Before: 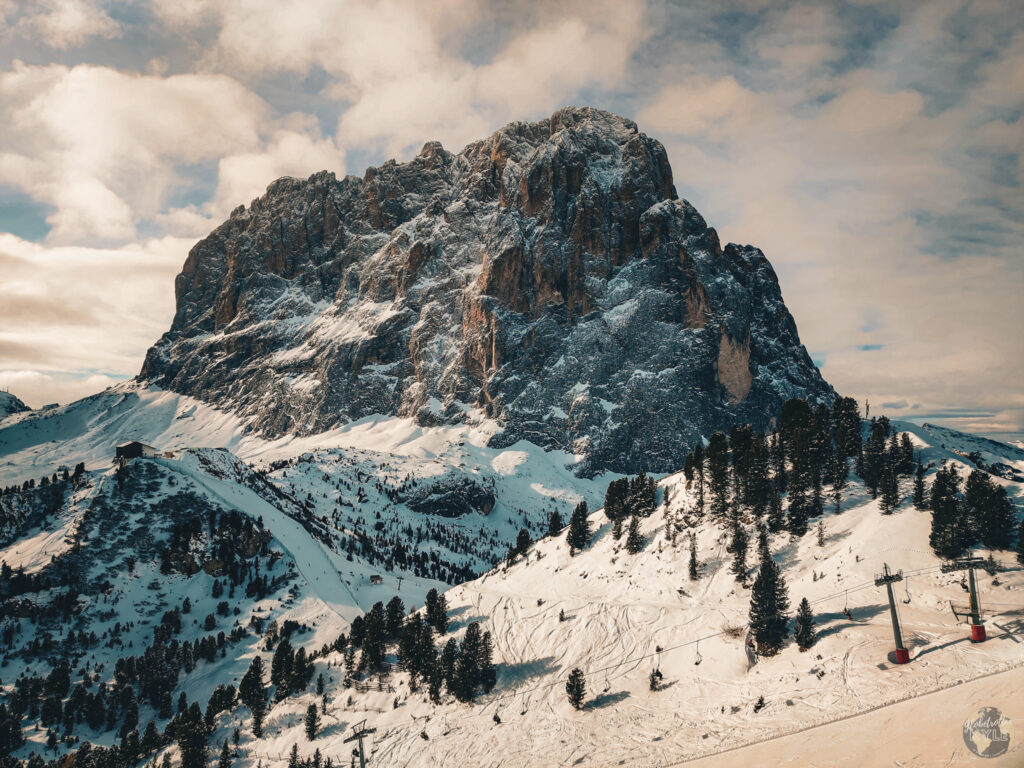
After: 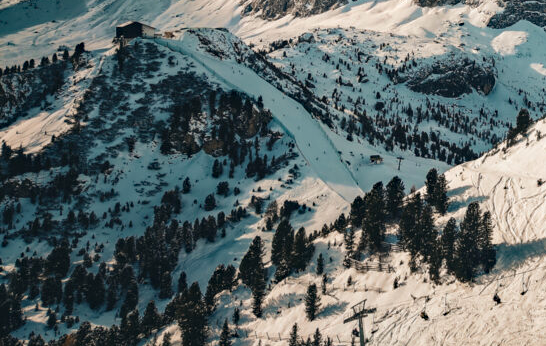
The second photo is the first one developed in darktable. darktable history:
crop and rotate: top 54.778%, right 46.61%, bottom 0.159%
bloom: size 9%, threshold 100%, strength 7%
haze removal: compatibility mode true, adaptive false
